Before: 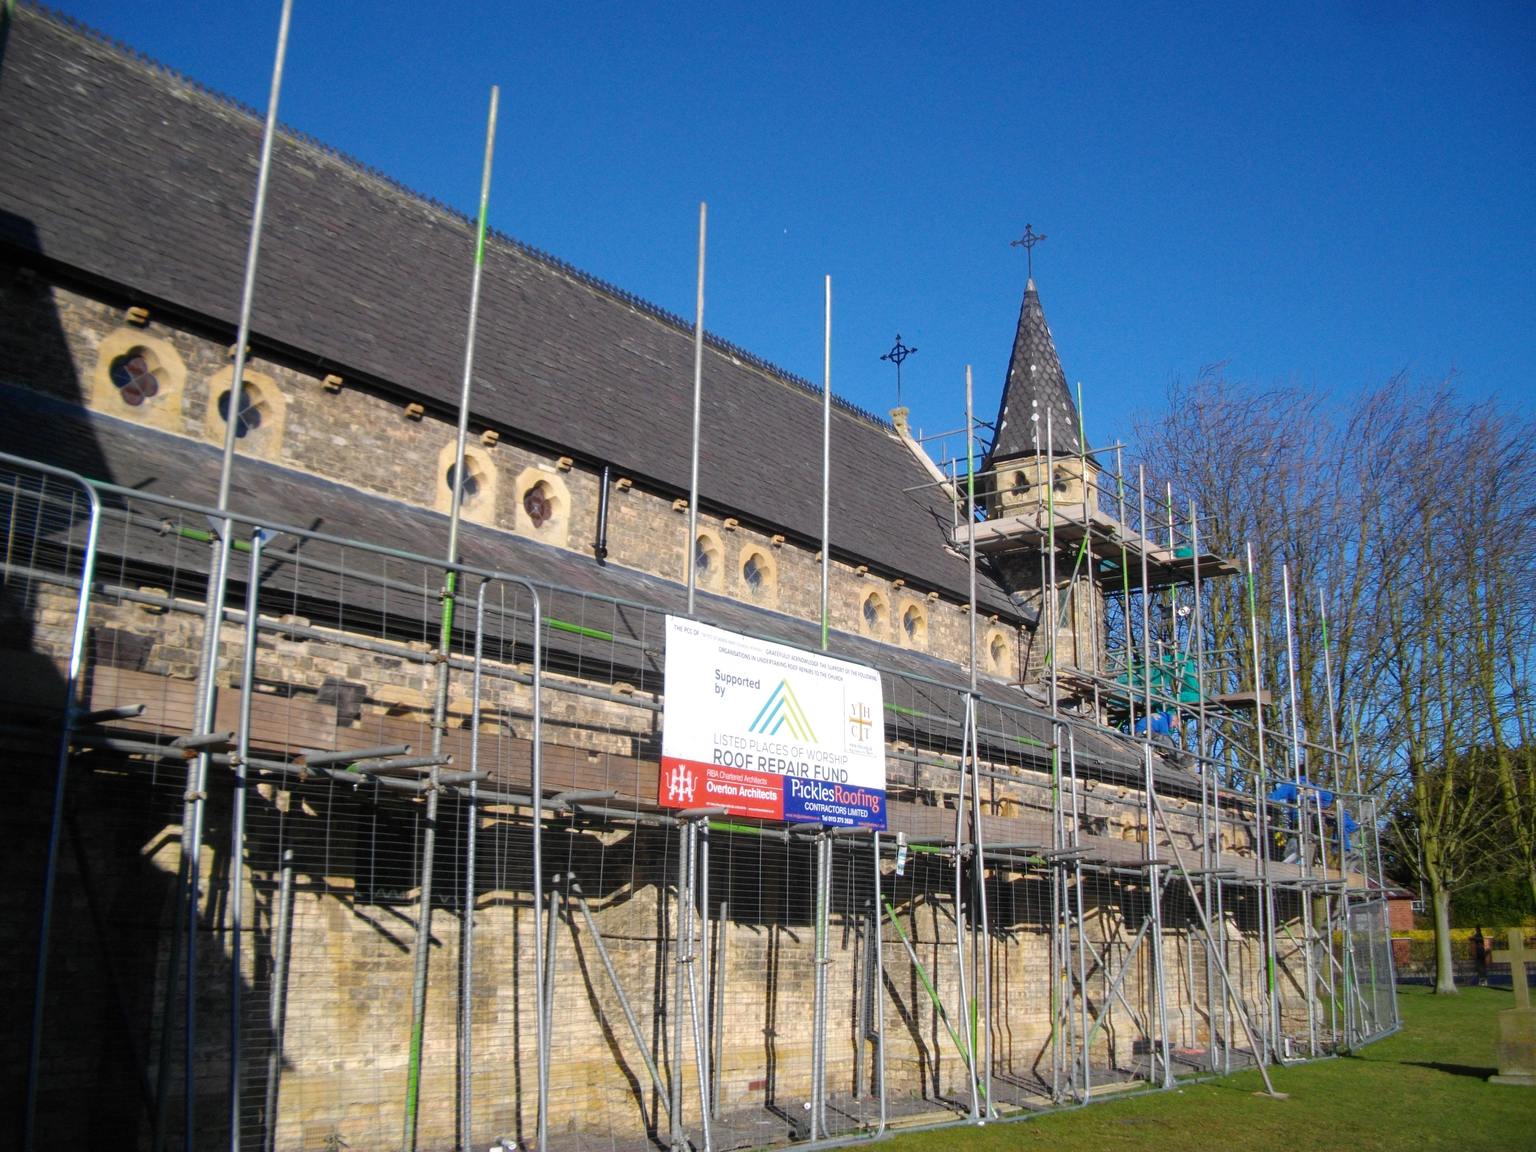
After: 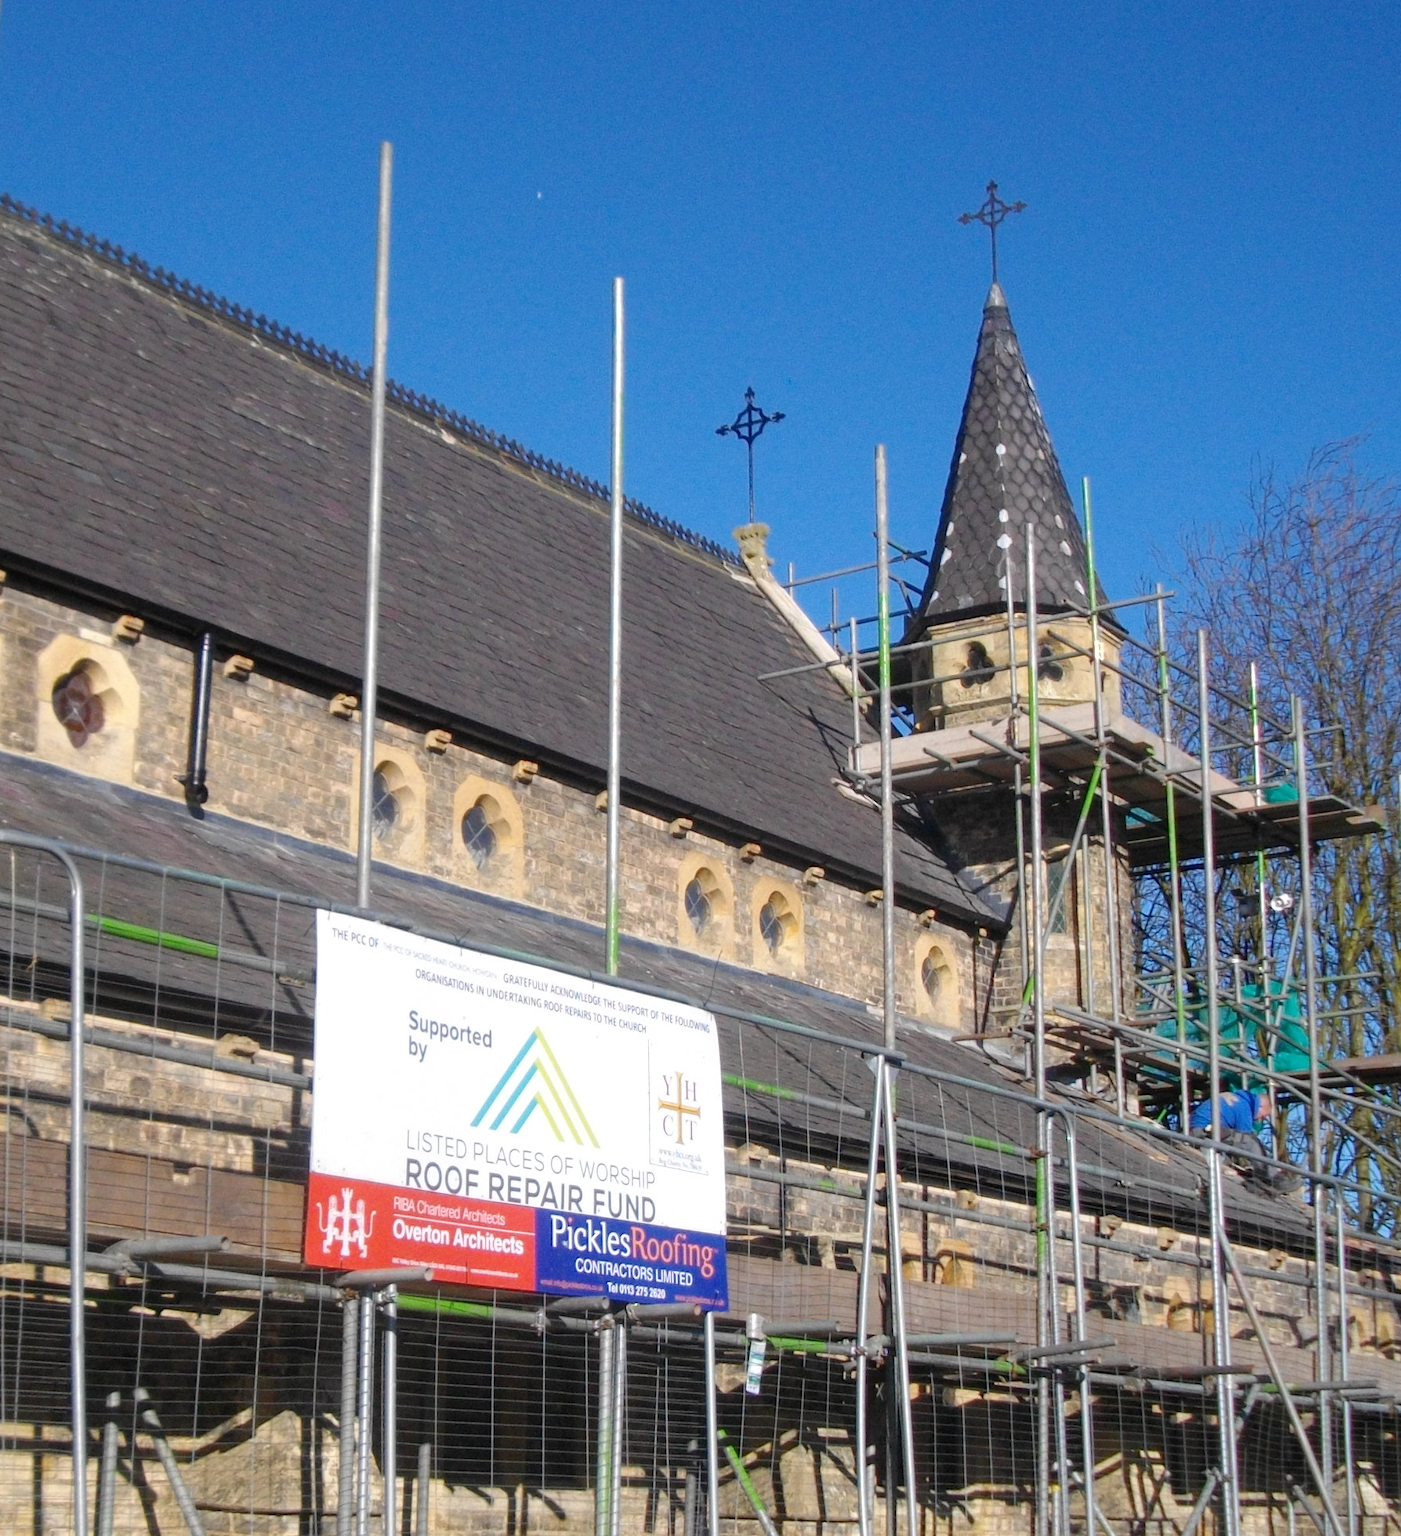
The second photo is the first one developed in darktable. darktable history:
crop: left 32.273%, top 10.996%, right 18.679%, bottom 17.354%
